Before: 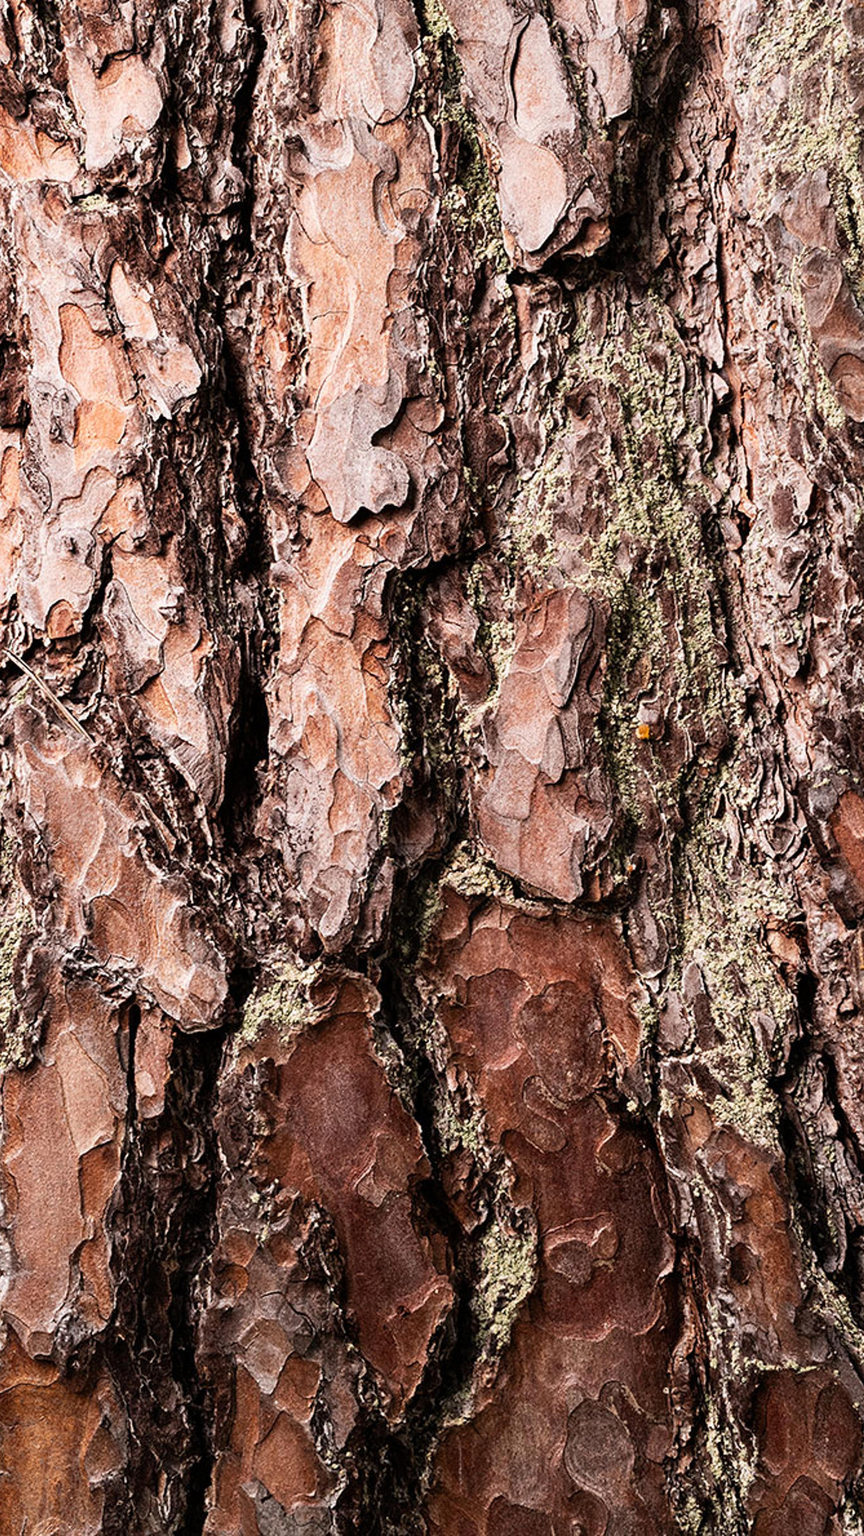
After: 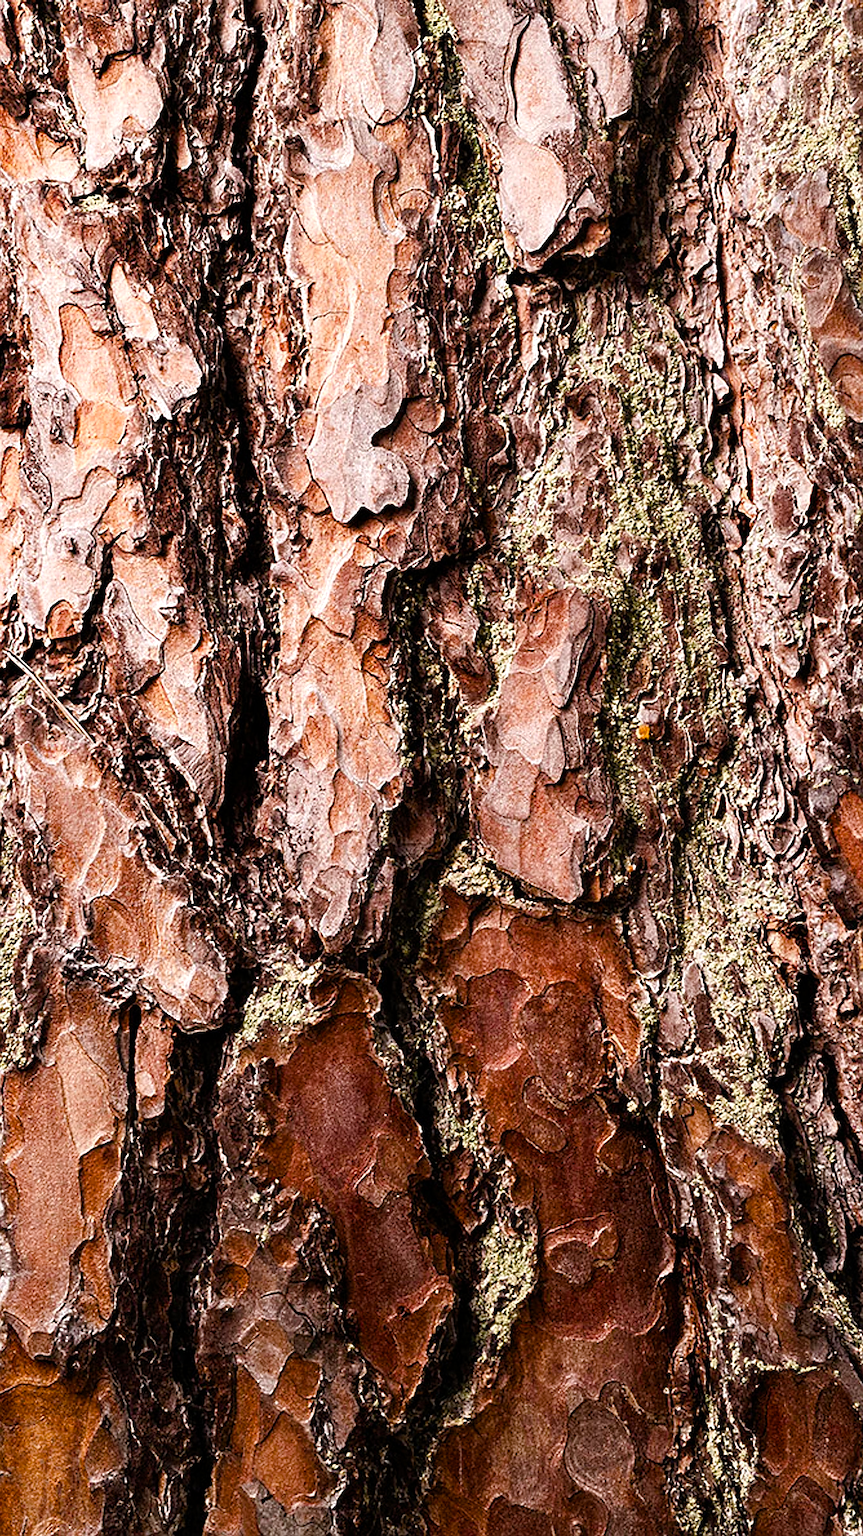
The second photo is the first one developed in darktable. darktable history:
color balance rgb: global offset › hue 172.4°, perceptual saturation grading › global saturation 0.705%, perceptual saturation grading › highlights -16.866%, perceptual saturation grading › mid-tones 33.429%, perceptual saturation grading › shadows 50.299%, global vibrance 30.583%, contrast 9.646%
sharpen: on, module defaults
